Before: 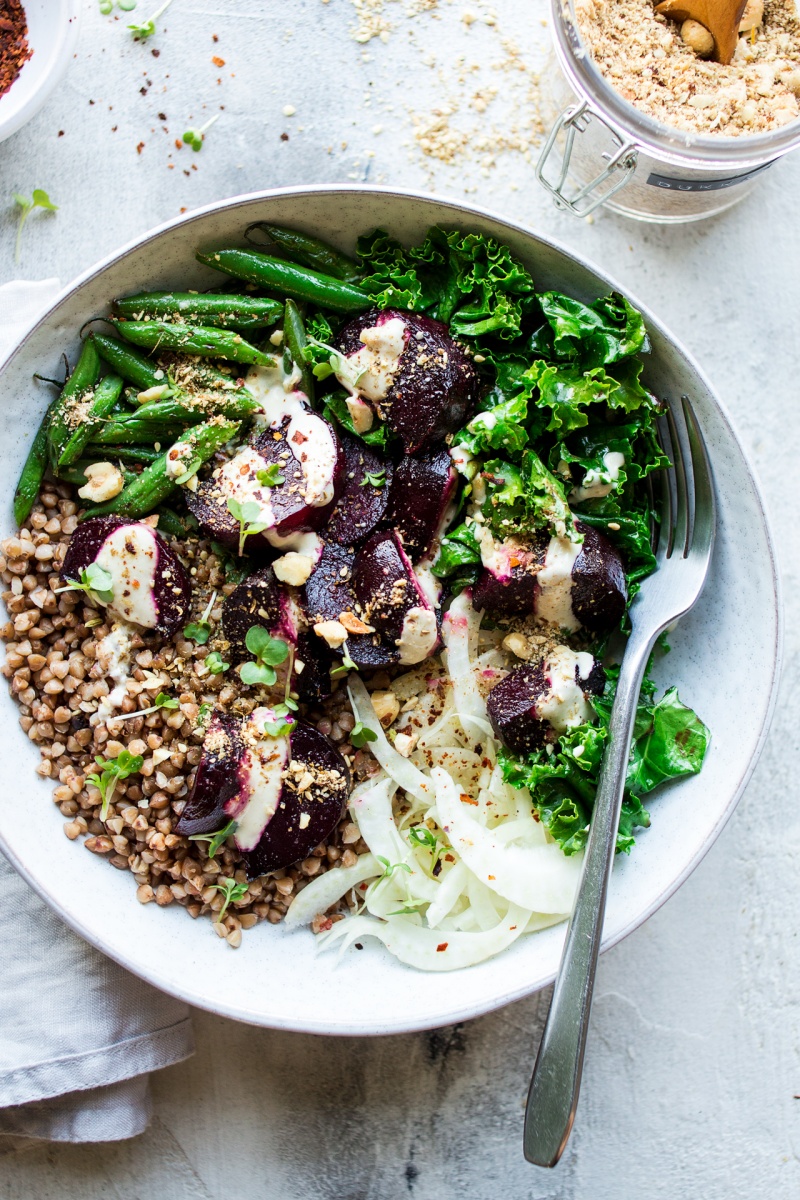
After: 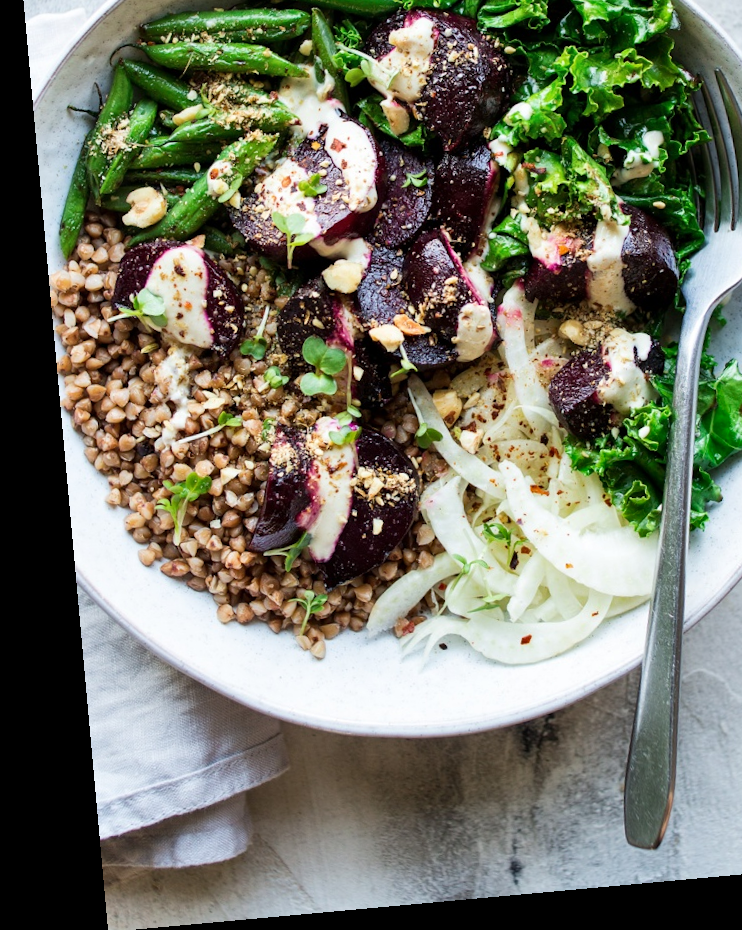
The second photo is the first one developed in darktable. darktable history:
shadows and highlights: highlights color adjustment 0%, soften with gaussian
crop: top 26.531%, right 17.959%
rotate and perspective: rotation -5.2°, automatic cropping off
